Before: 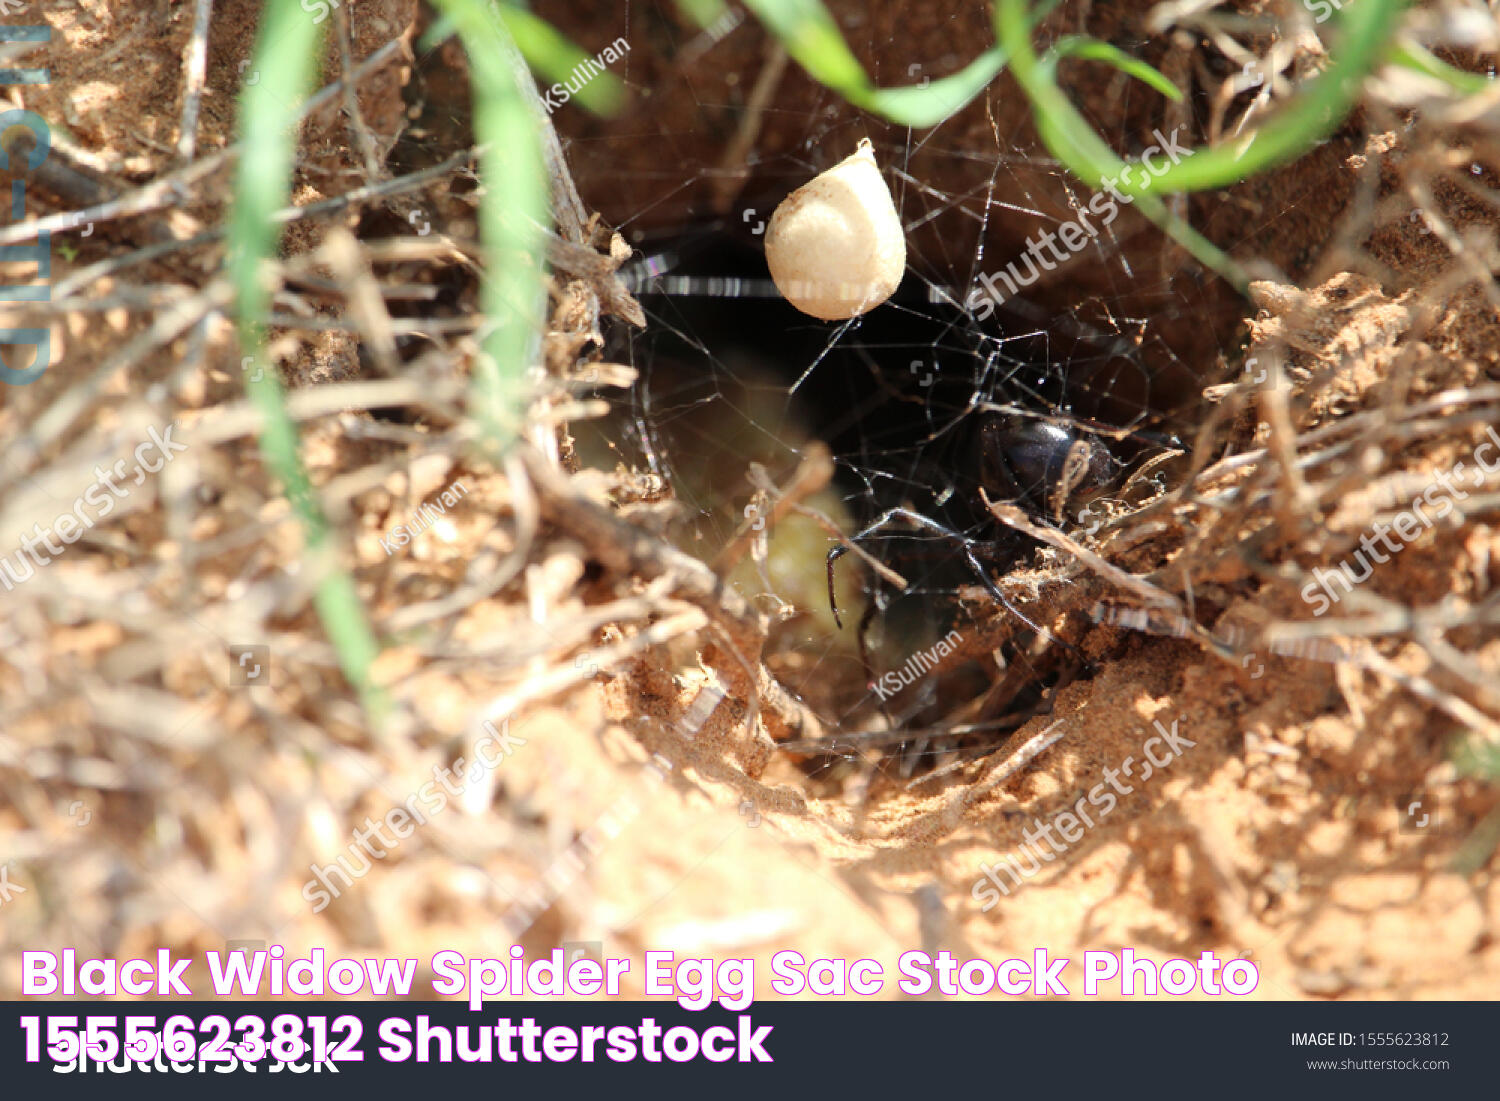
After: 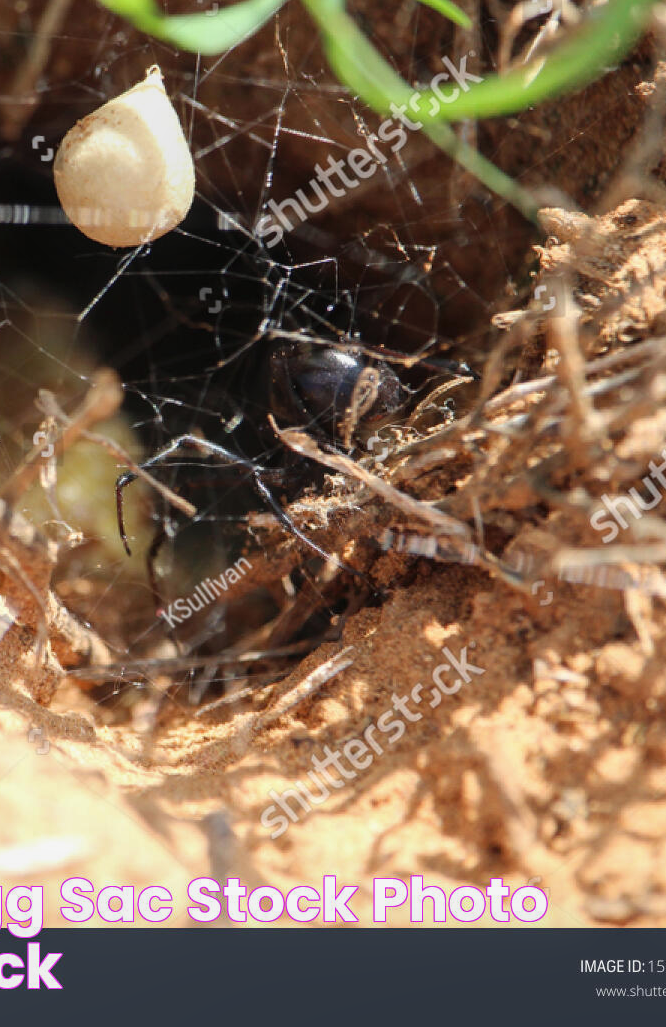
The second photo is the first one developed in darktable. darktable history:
crop: left 47.449%, top 6.647%, right 8.114%
local contrast: detail 109%
